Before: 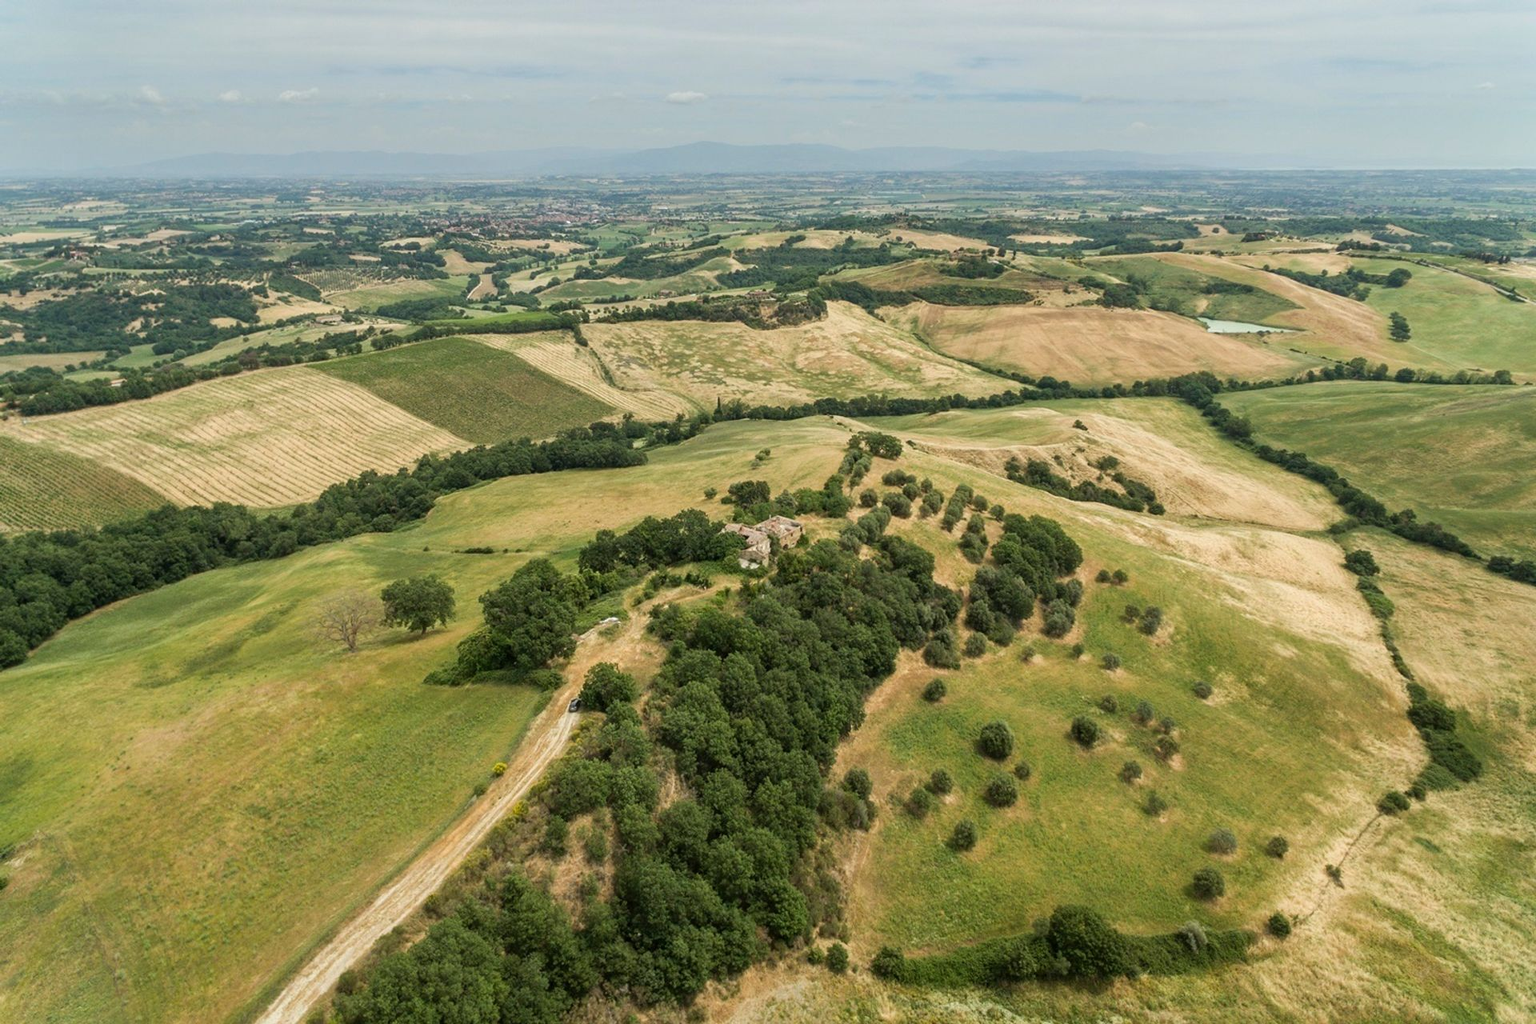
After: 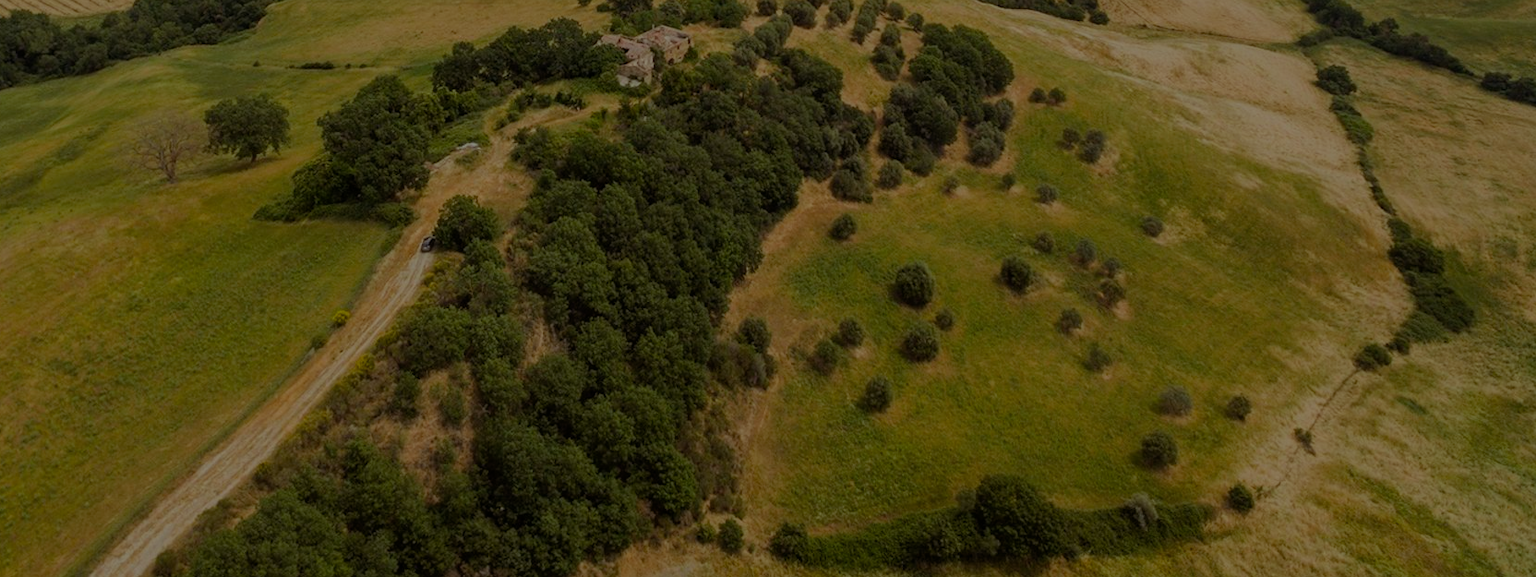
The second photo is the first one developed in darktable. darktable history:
exposure: exposure 0.372 EV, compensate exposure bias true, compensate highlight preservation false
color balance rgb: power › luminance -7.748%, power › chroma 1.315%, power › hue 330.54°, perceptual saturation grading › global saturation 29.395%, perceptual brilliance grading › global brilliance -47.806%
crop and rotate: left 13.296%, top 48.274%, bottom 2.769%
